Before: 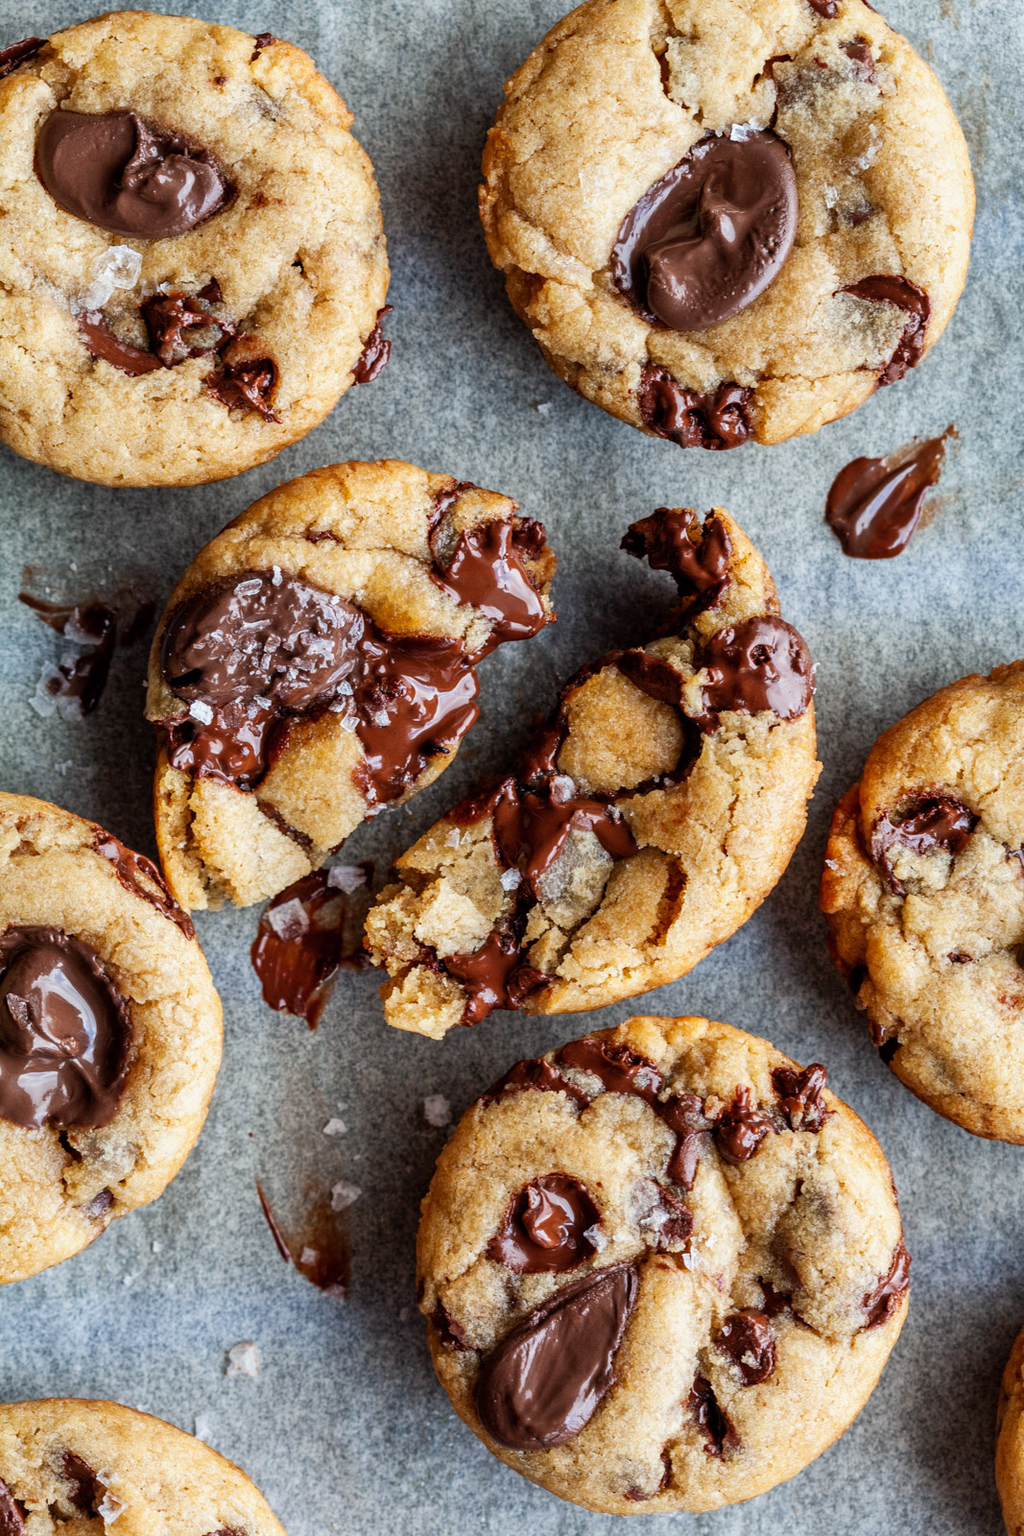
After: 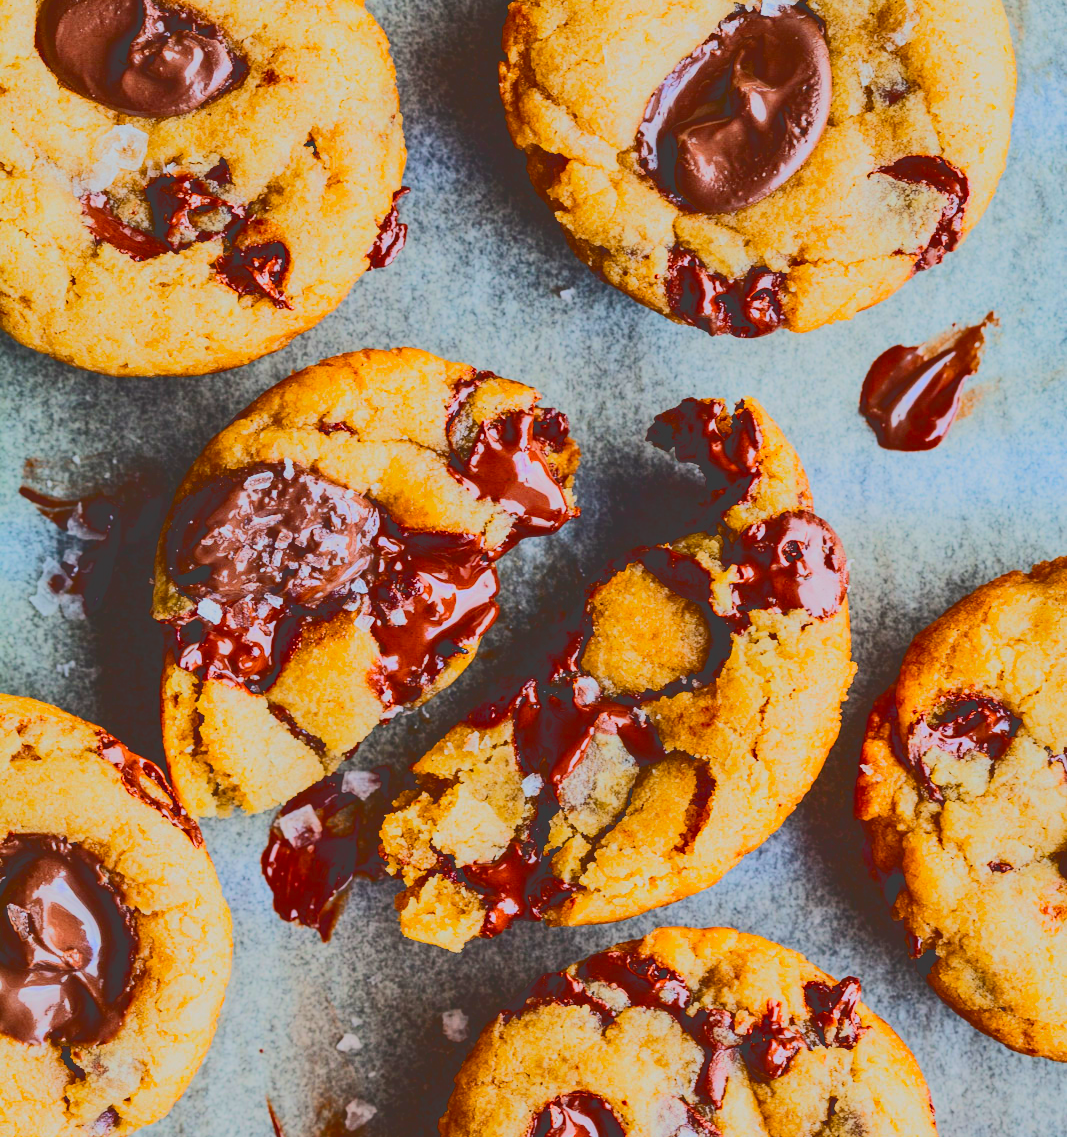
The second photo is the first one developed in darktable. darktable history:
color balance rgb: perceptual saturation grading › global saturation 29.772%, perceptual brilliance grading › mid-tones 9.741%, perceptual brilliance grading › shadows 15.155%, global vibrance 9.885%
tone curve: curves: ch0 [(0, 0.23) (0.125, 0.207) (0.245, 0.227) (0.736, 0.695) (1, 0.824)], color space Lab, independent channels, preserve colors none
contrast brightness saturation: contrast 0.196, brightness 0.163, saturation 0.216
crop and rotate: top 8.2%, bottom 20.721%
